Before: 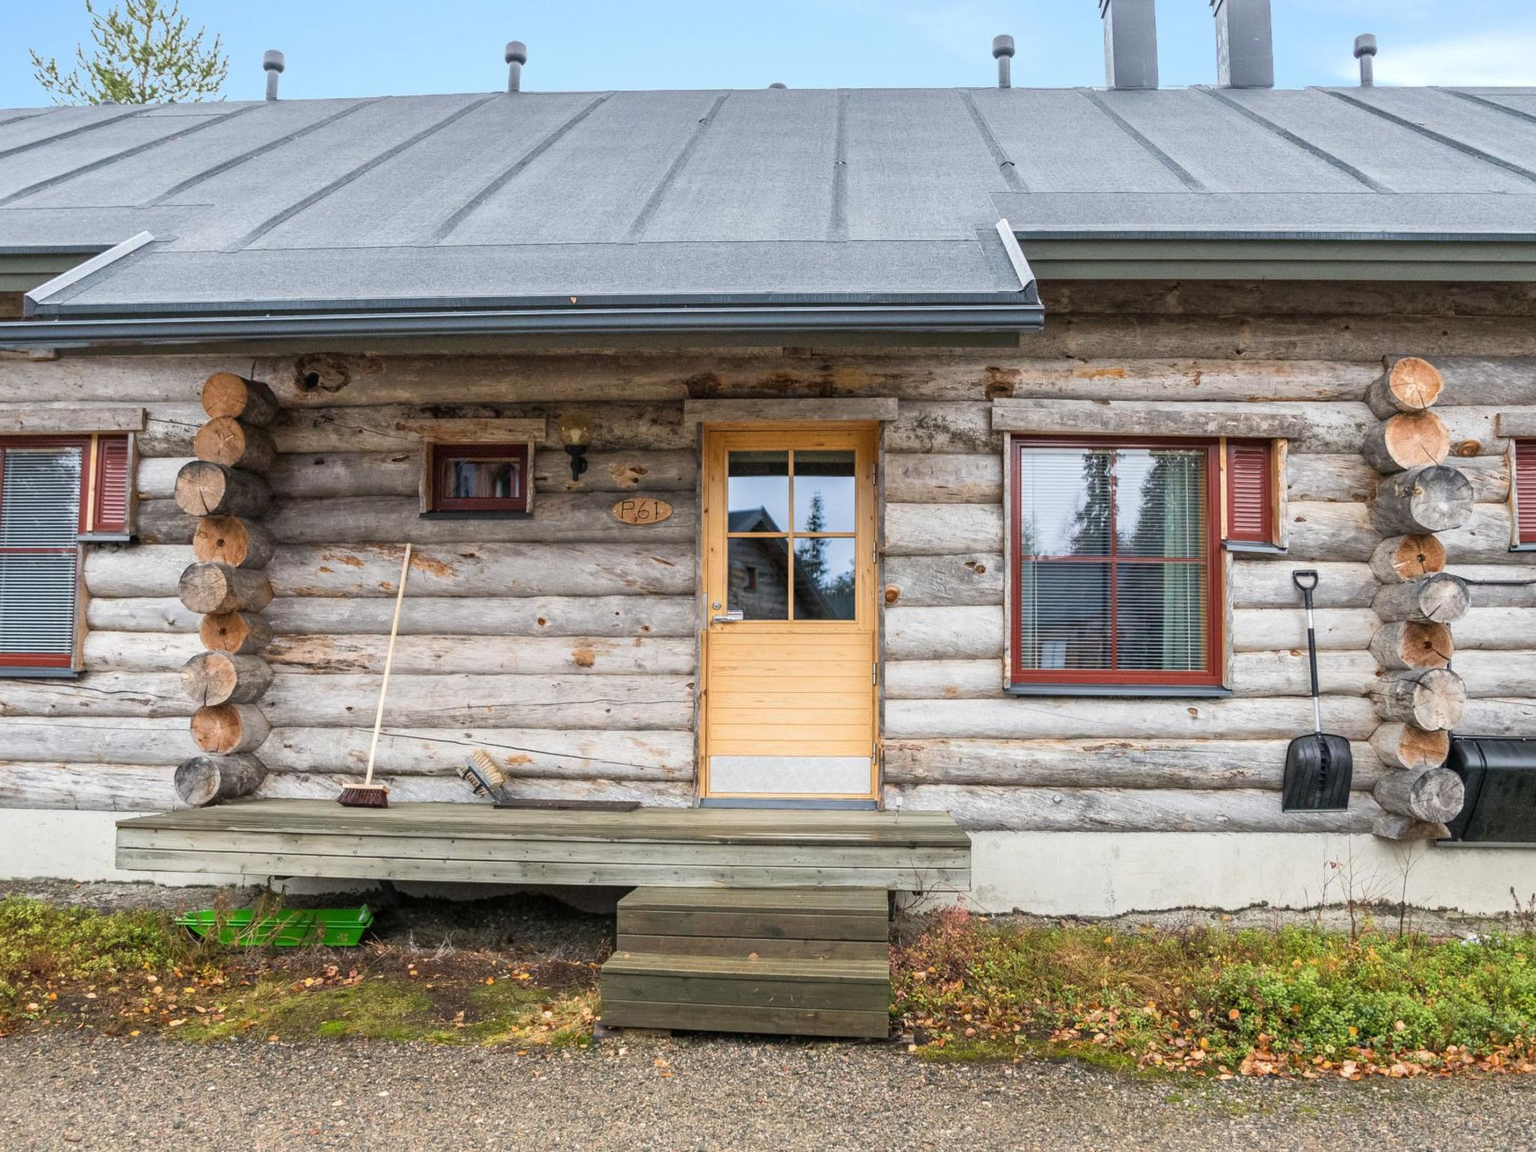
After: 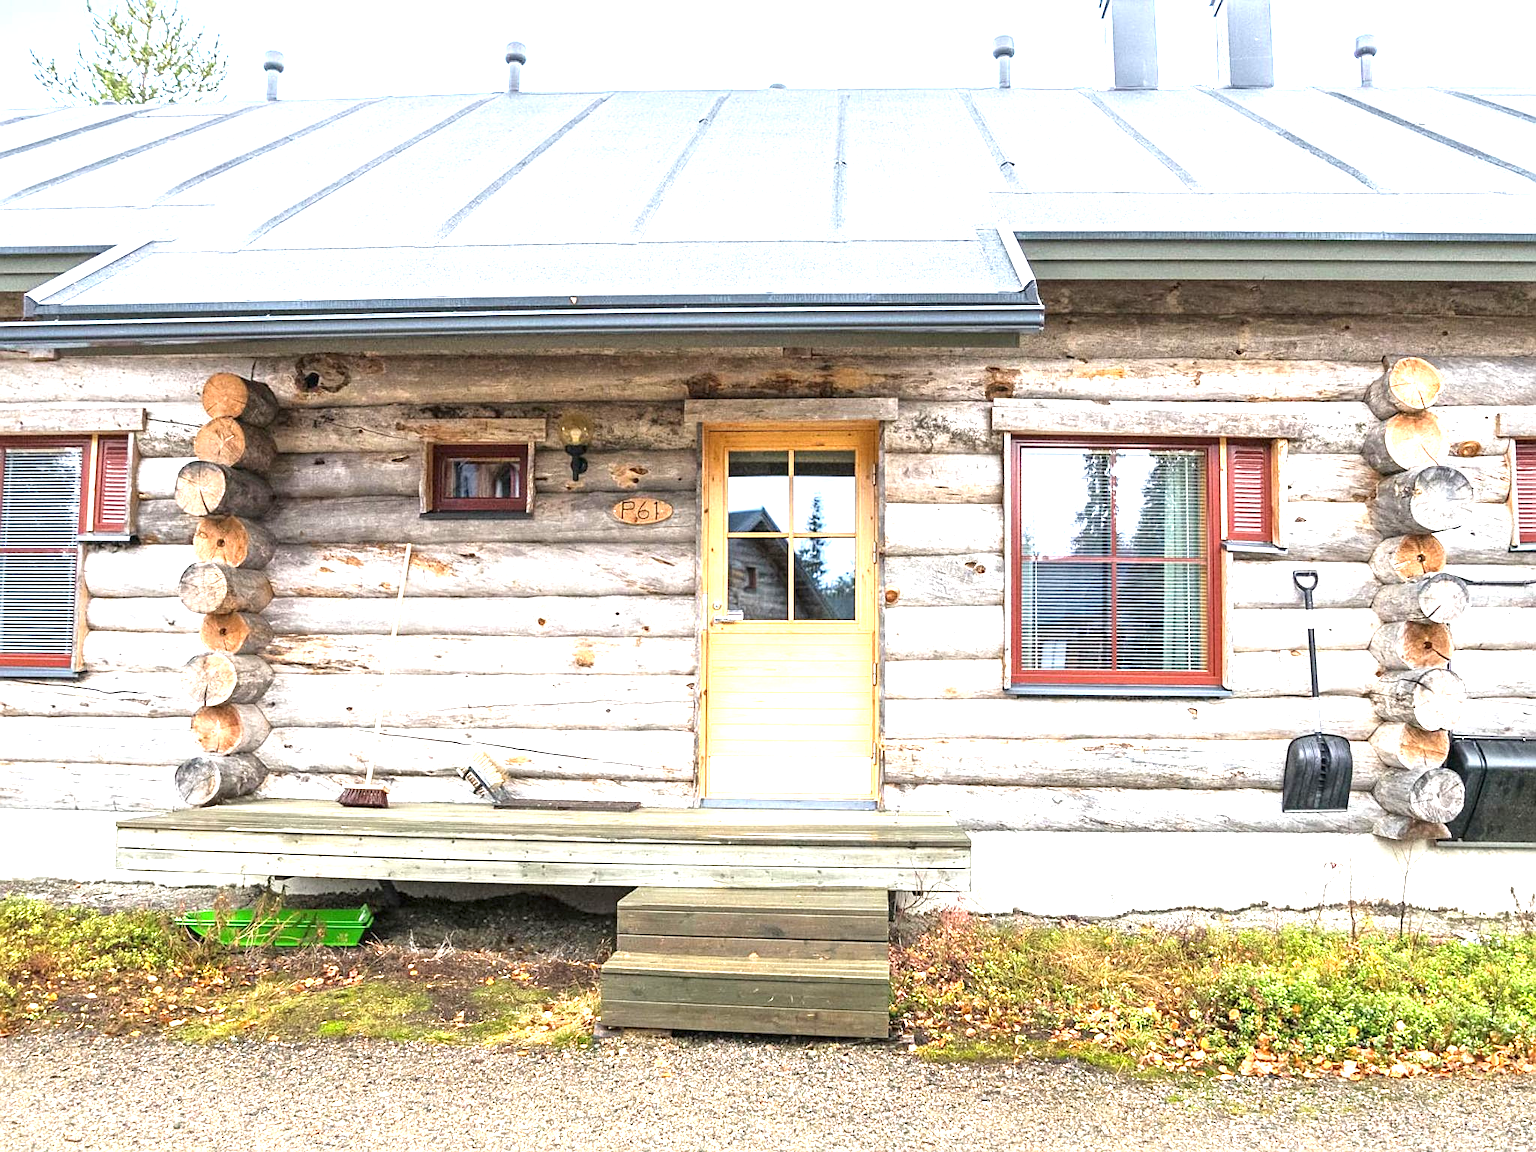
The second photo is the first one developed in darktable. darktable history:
sharpen: on, module defaults
base curve: curves: ch0 [(0, 0) (0.989, 0.992)]
exposure: black level correction 0, exposure 1.457 EV, compensate highlight preservation false
